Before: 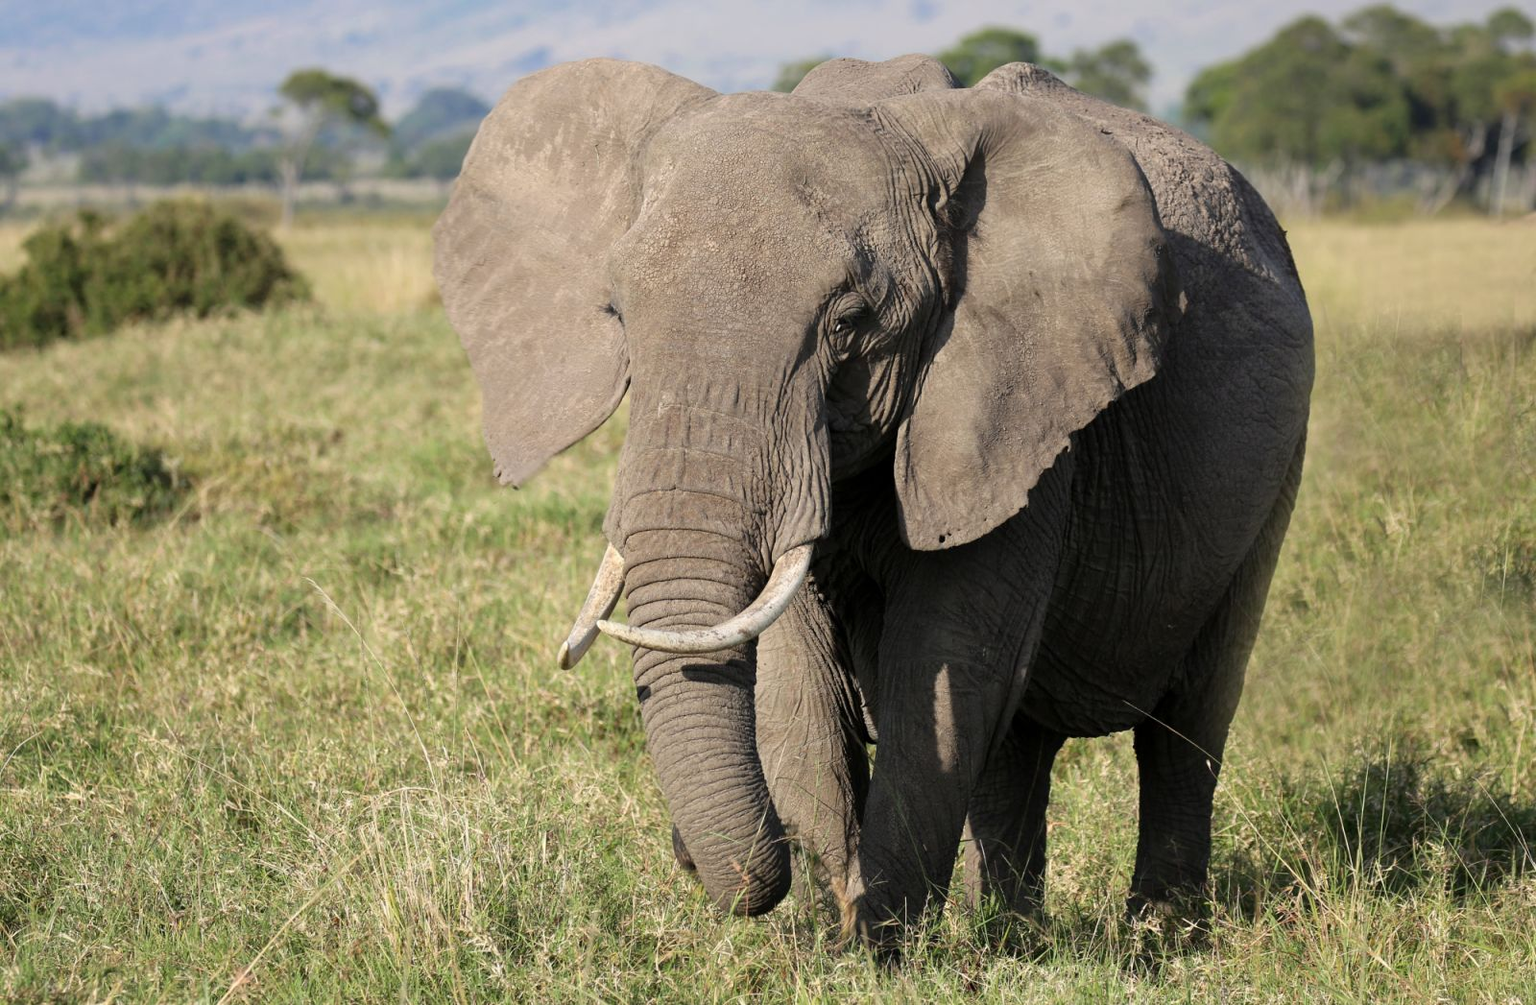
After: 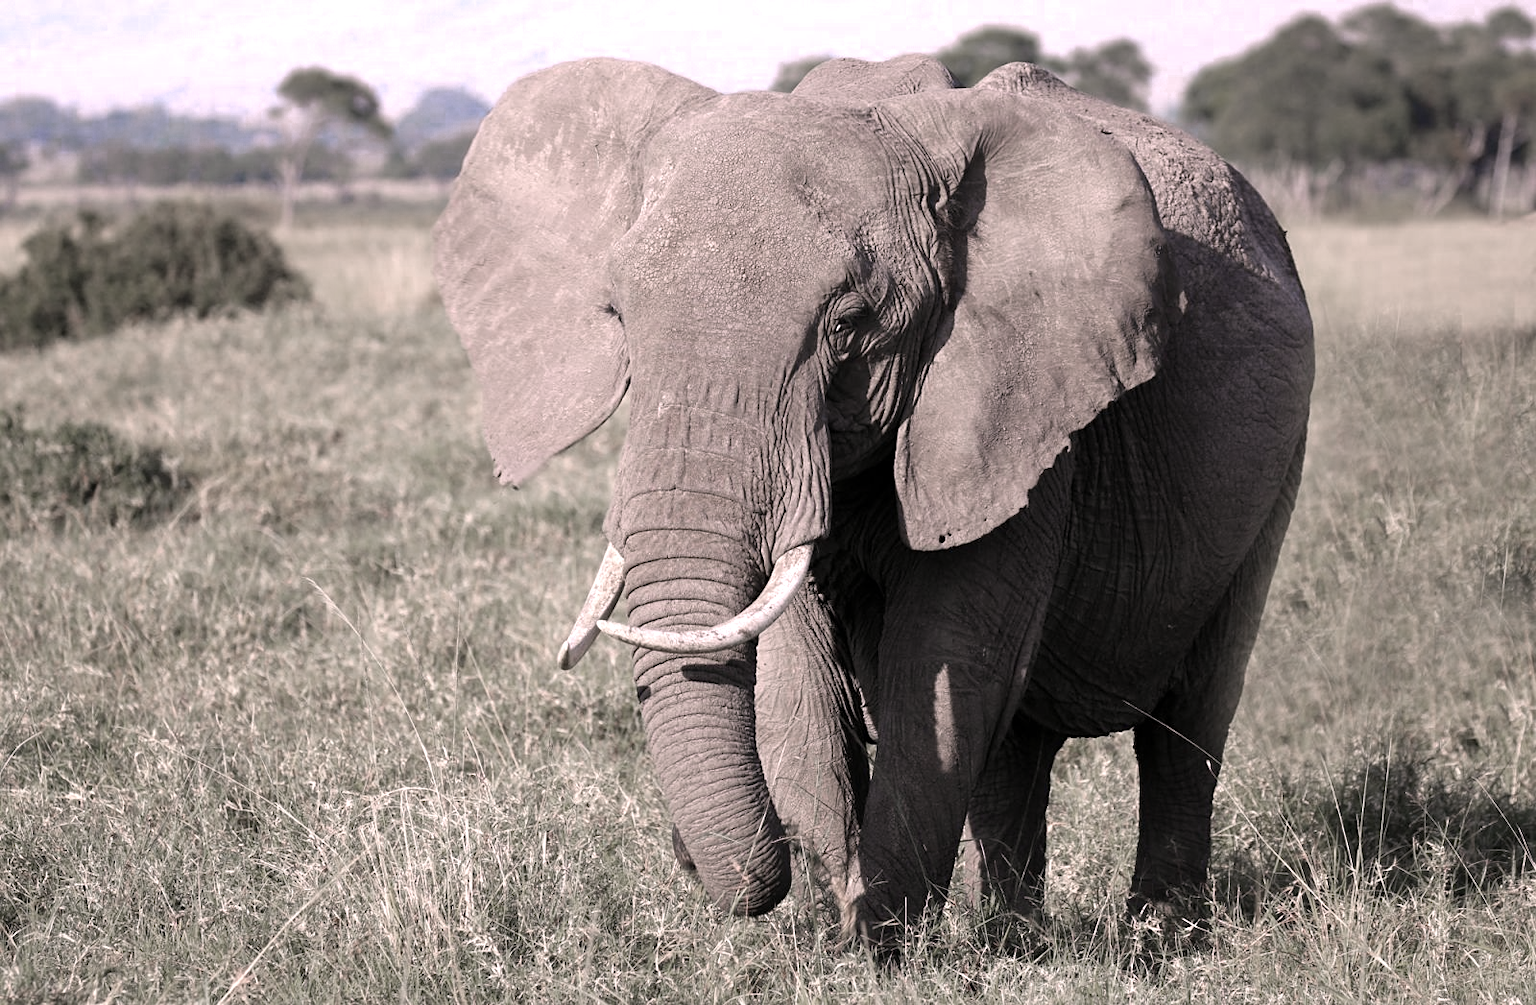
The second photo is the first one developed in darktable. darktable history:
sharpen: amount 0.2
color zones: curves: ch0 [(0, 0.613) (0.01, 0.613) (0.245, 0.448) (0.498, 0.529) (0.642, 0.665) (0.879, 0.777) (0.99, 0.613)]; ch1 [(0, 0.272) (0.219, 0.127) (0.724, 0.346)]
white balance: red 1.188, blue 1.11
